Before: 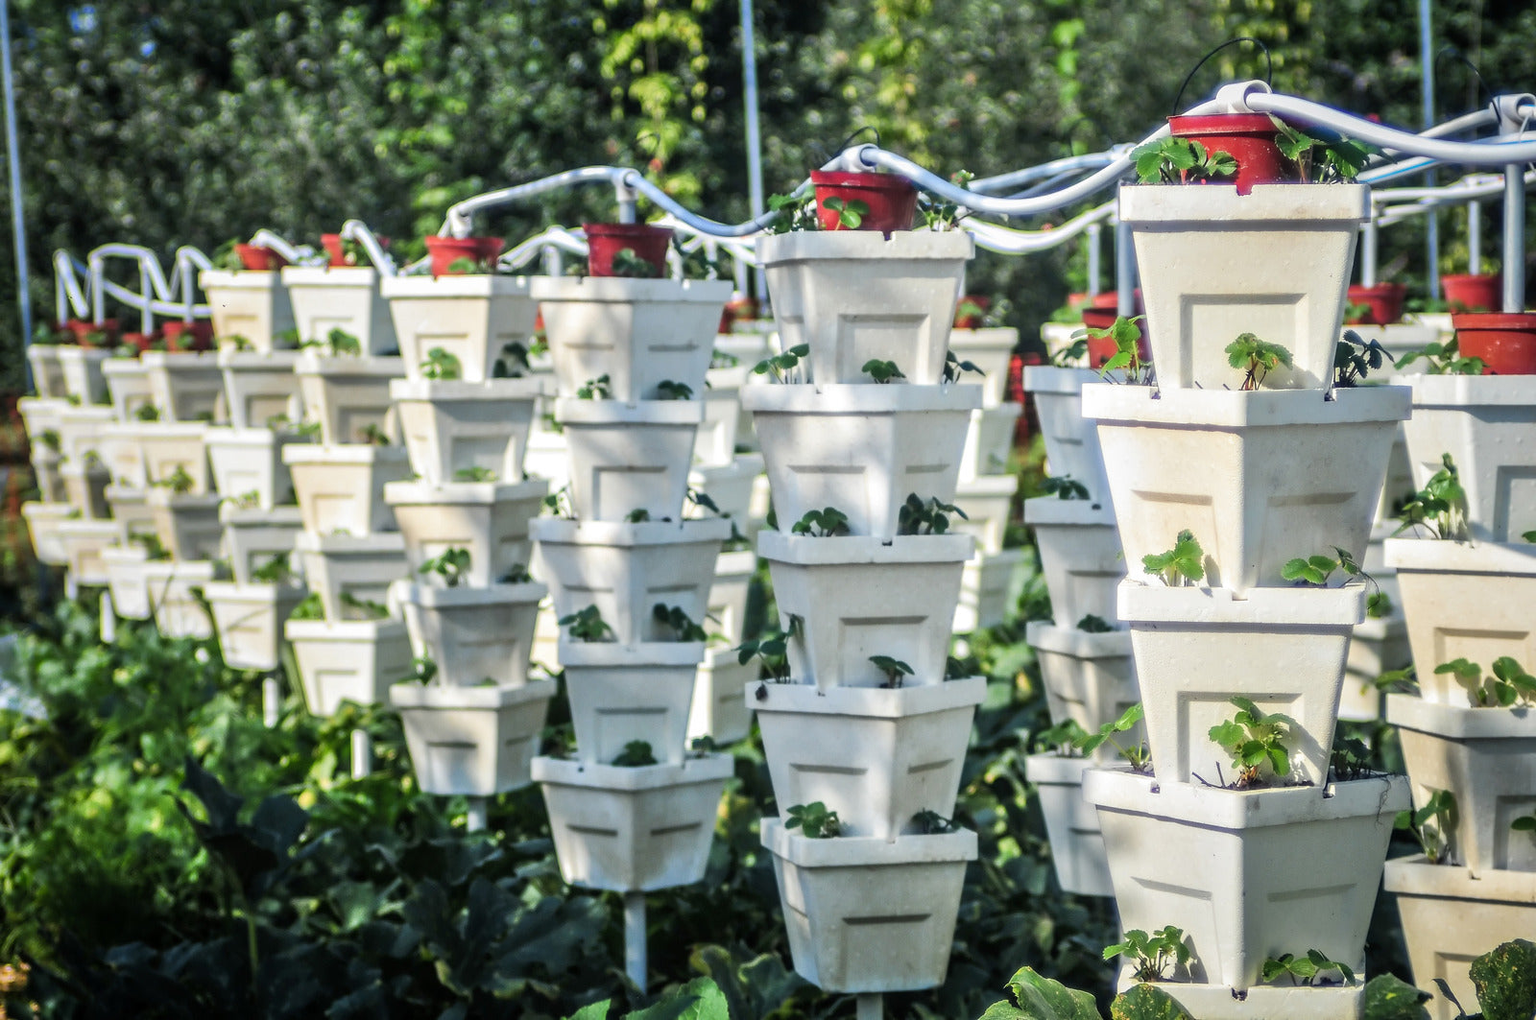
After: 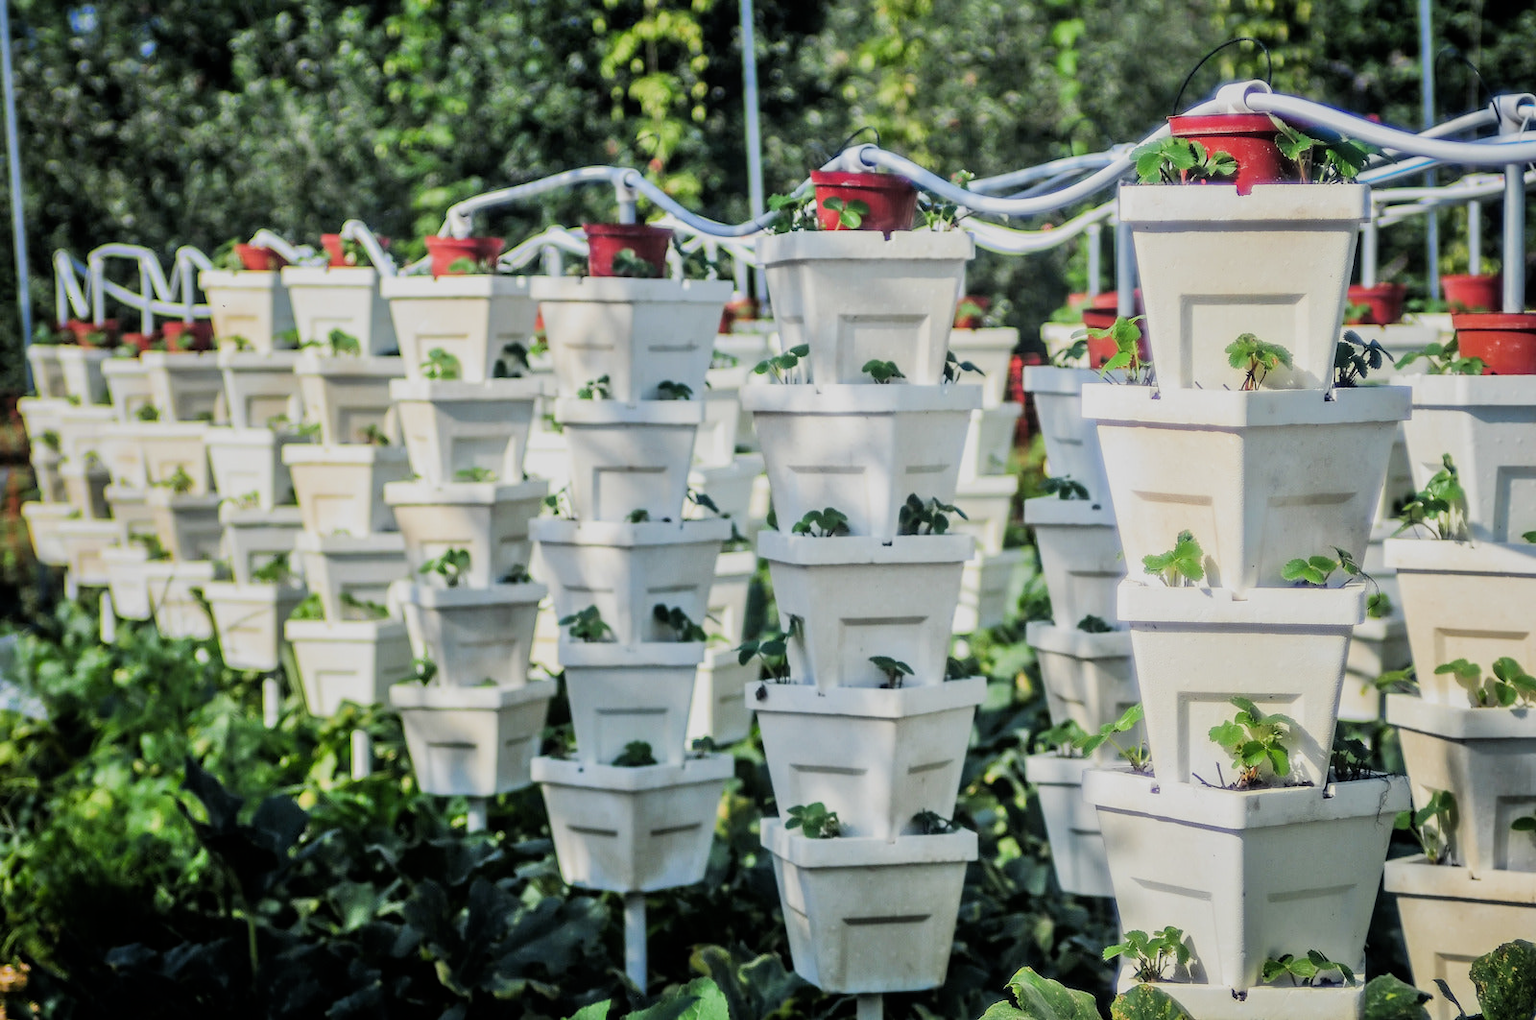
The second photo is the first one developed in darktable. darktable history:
filmic rgb: black relative exposure -7.65 EV, white relative exposure 4.56 EV, threshold 3 EV, hardness 3.61, iterations of high-quality reconstruction 0, enable highlight reconstruction true
exposure: exposure 0.206 EV, compensate highlight preservation false
